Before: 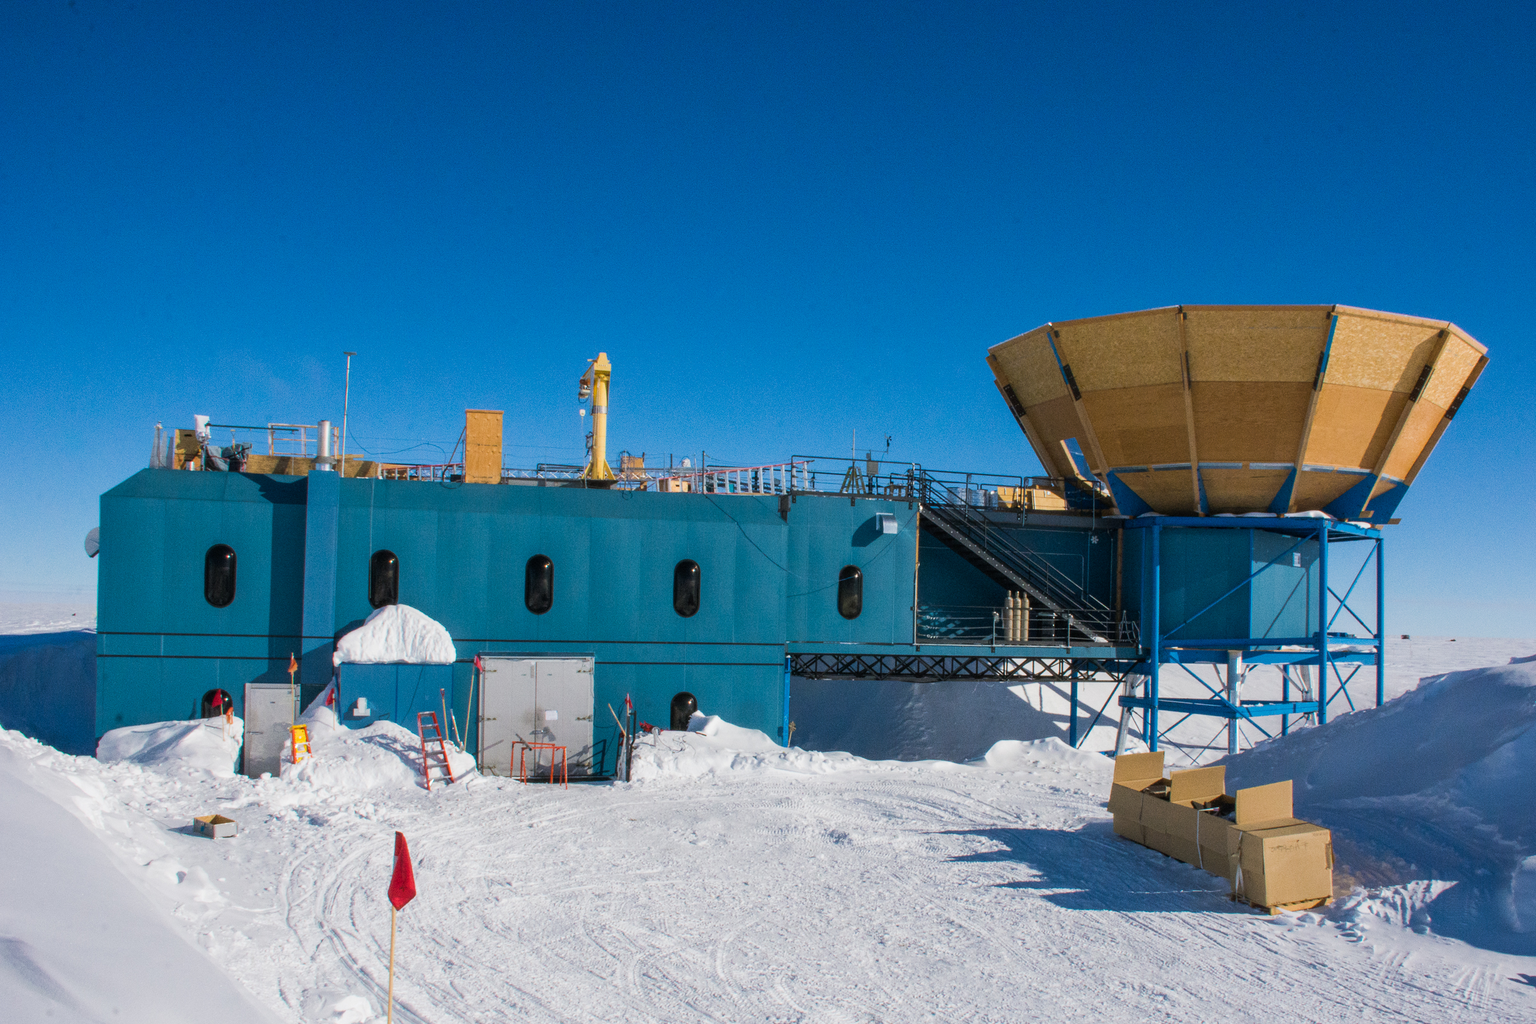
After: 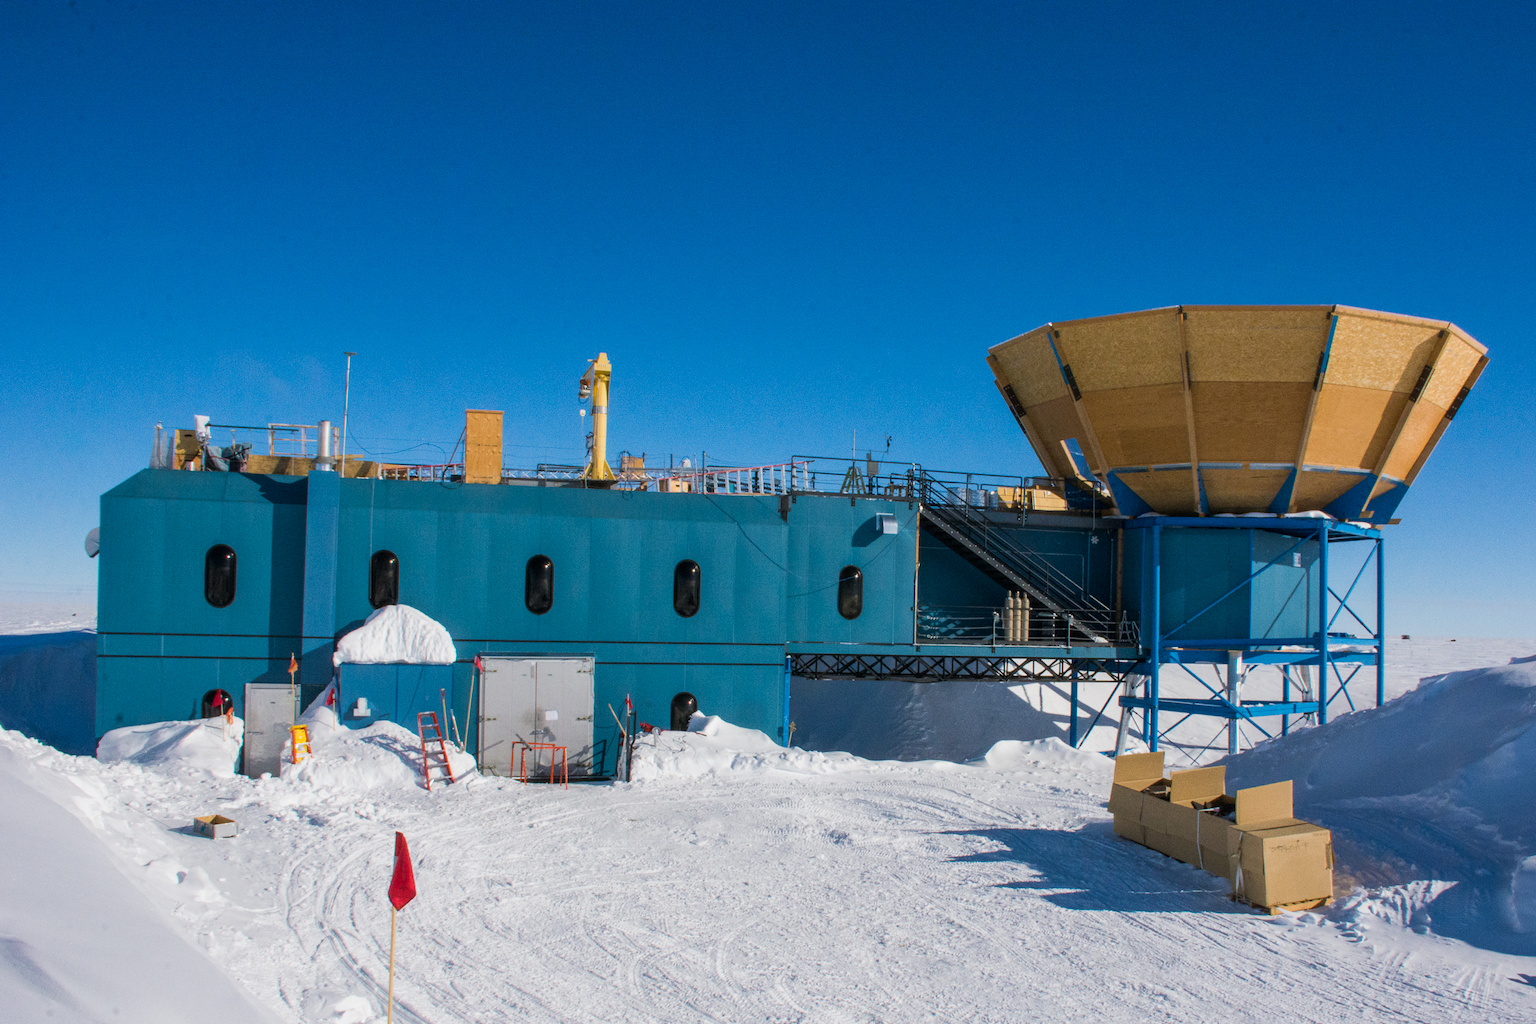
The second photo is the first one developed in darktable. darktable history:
exposure: black level correction 0.001, compensate exposure bias true, compensate highlight preservation false
